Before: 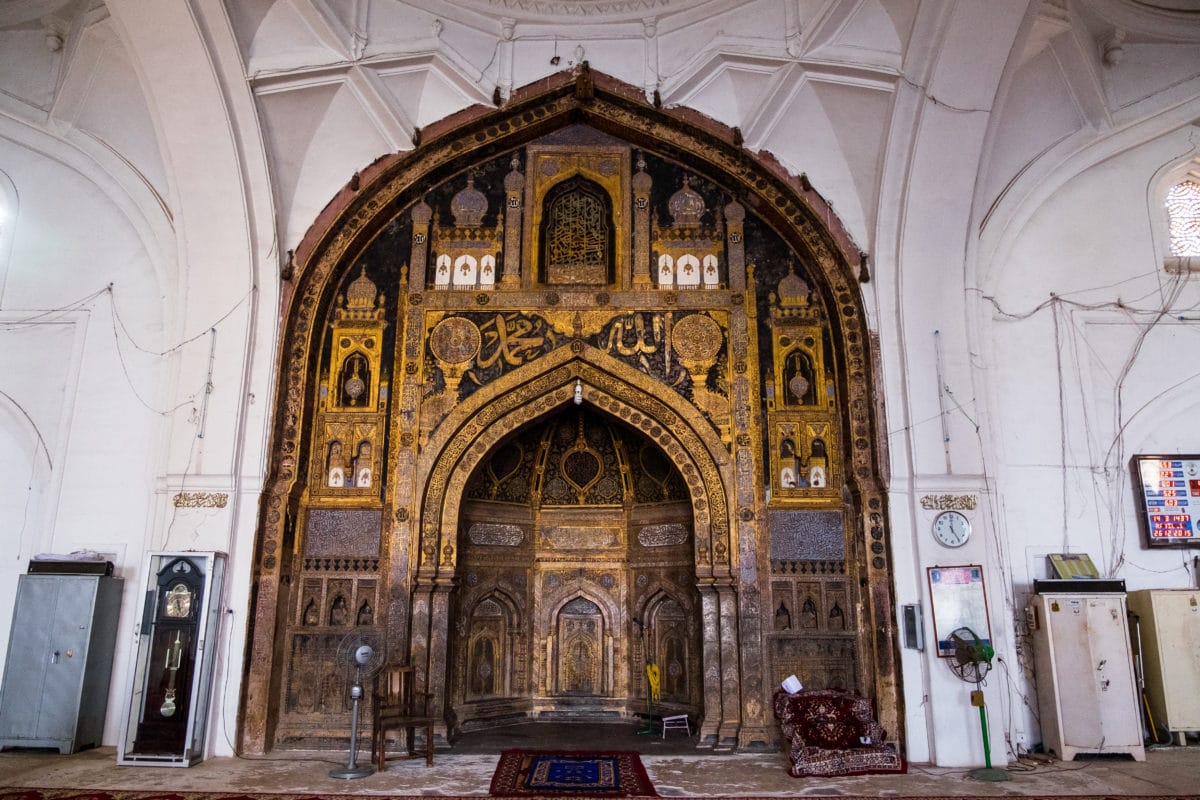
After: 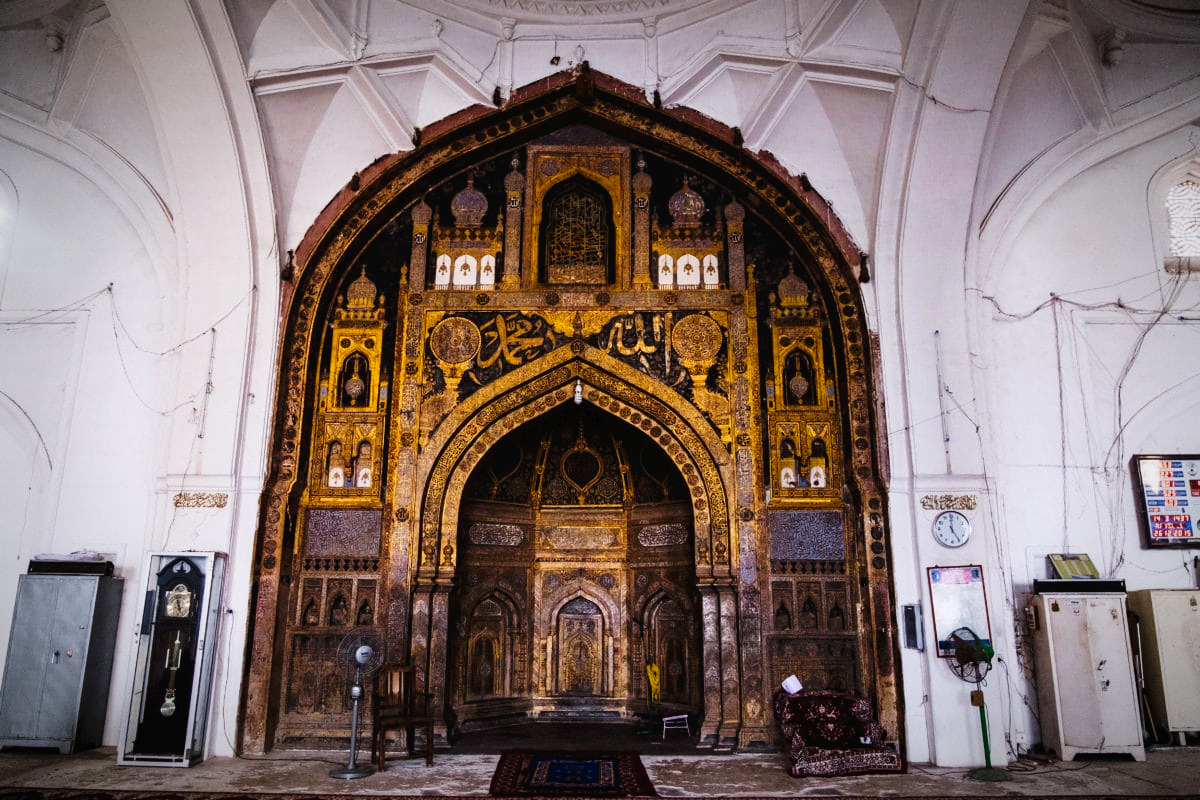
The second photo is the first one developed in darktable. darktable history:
tone curve: curves: ch0 [(0, 0) (0.003, 0.02) (0.011, 0.021) (0.025, 0.022) (0.044, 0.023) (0.069, 0.026) (0.1, 0.04) (0.136, 0.06) (0.177, 0.092) (0.224, 0.127) (0.277, 0.176) (0.335, 0.258) (0.399, 0.349) (0.468, 0.444) (0.543, 0.546) (0.623, 0.649) (0.709, 0.754) (0.801, 0.842) (0.898, 0.922) (1, 1)], preserve colors none
vignetting: automatic ratio true
white balance: red 1.009, blue 1.027
